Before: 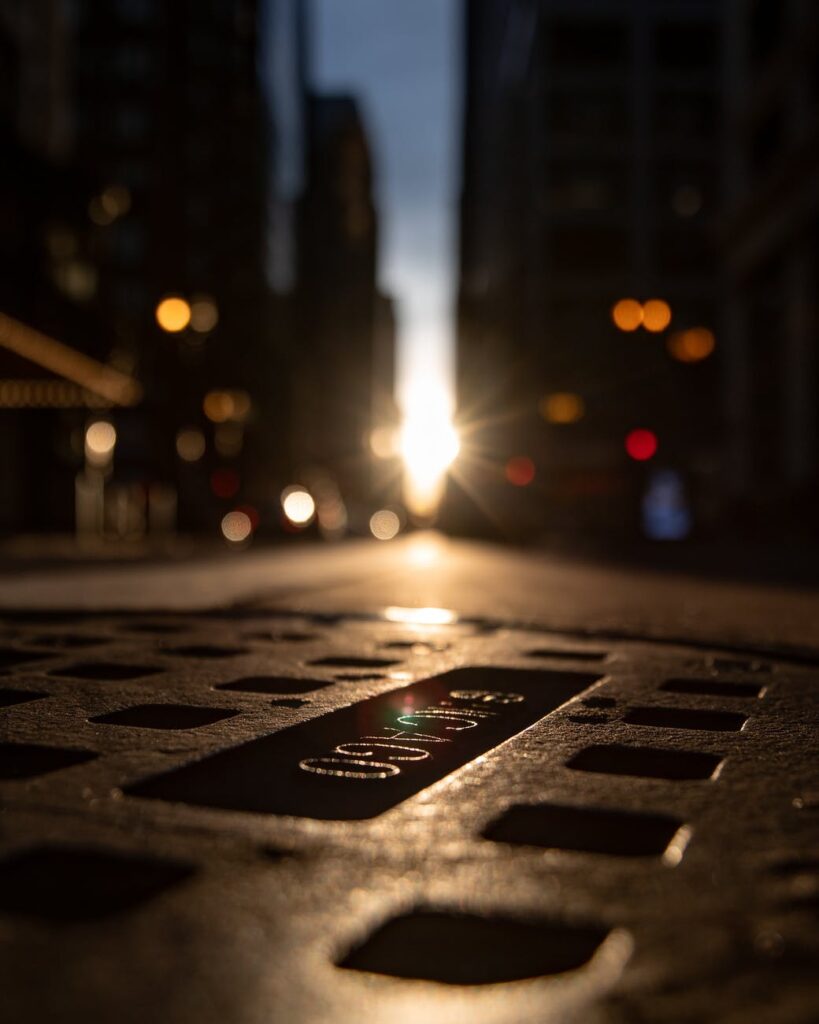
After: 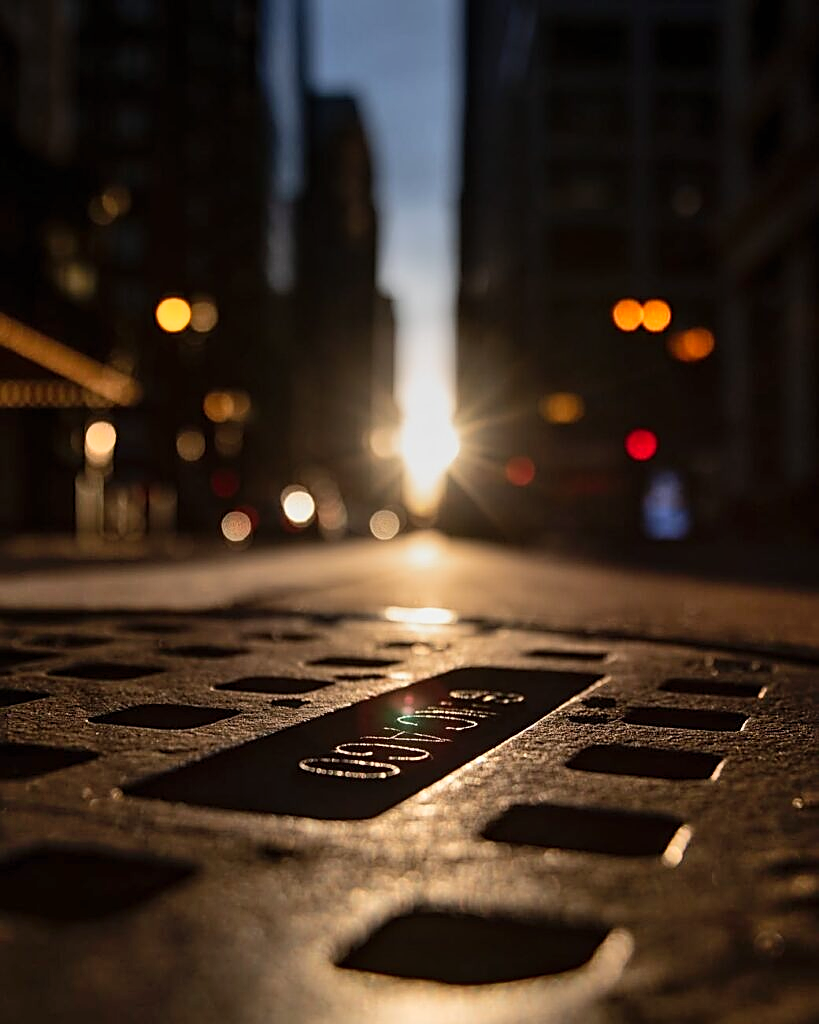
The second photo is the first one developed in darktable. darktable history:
shadows and highlights: low approximation 0.01, soften with gaussian
graduated density: on, module defaults
sharpen: amount 0.75
